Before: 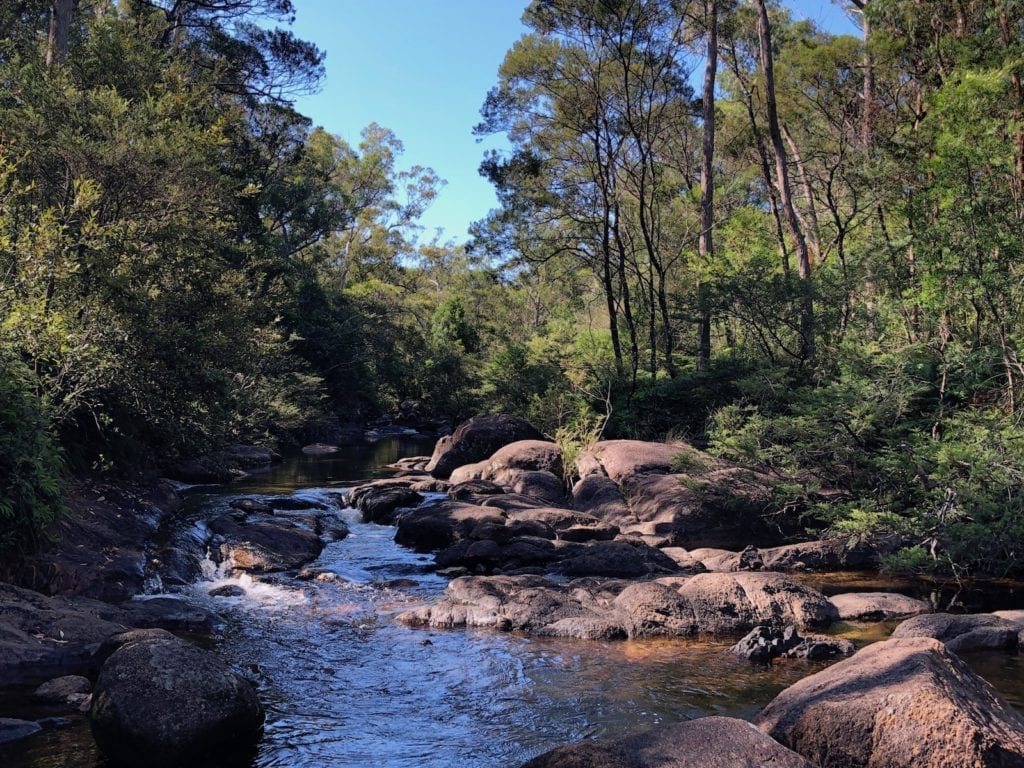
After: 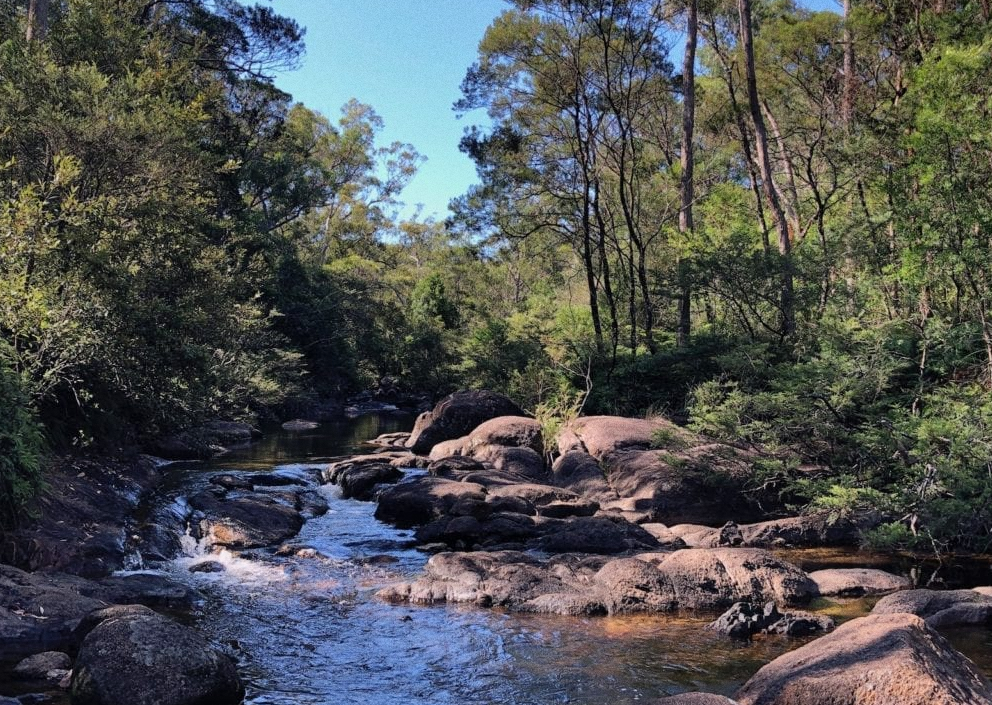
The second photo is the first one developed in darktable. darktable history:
grain: coarseness 0.47 ISO
crop: left 1.964%, top 3.251%, right 1.122%, bottom 4.933%
shadows and highlights: shadows 37.27, highlights -28.18, soften with gaussian
